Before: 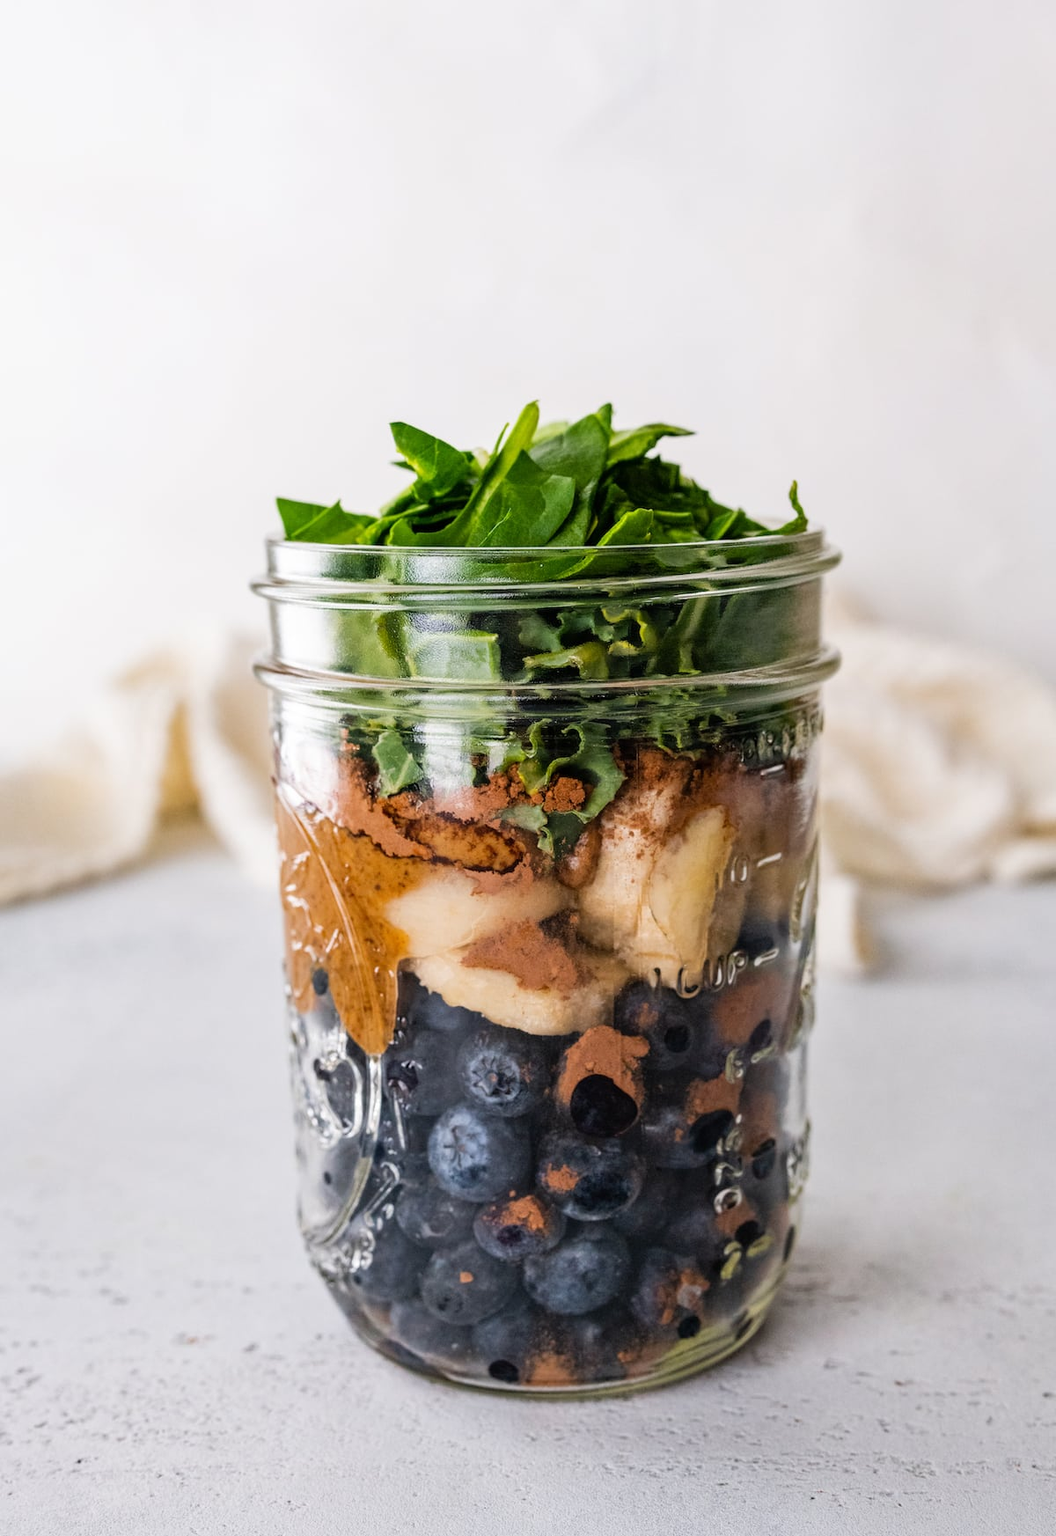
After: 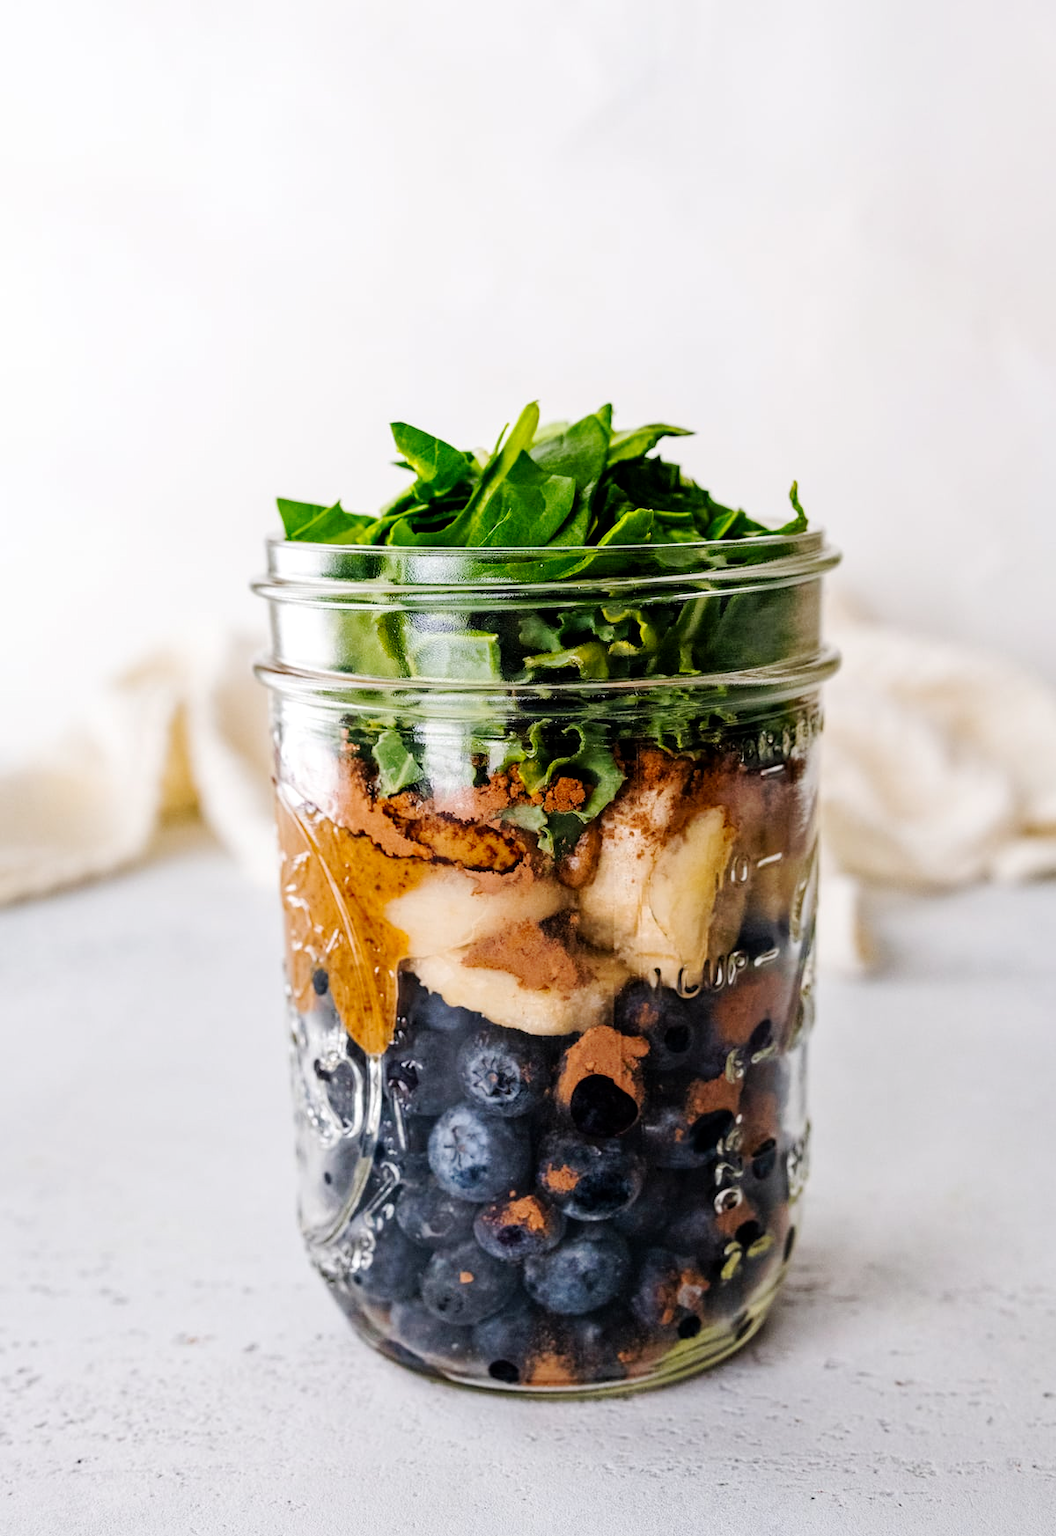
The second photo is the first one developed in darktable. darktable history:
tone curve: curves: ch0 [(0.029, 0) (0.134, 0.063) (0.249, 0.198) (0.378, 0.365) (0.499, 0.529) (1, 1)], preserve colors none
exposure: exposure 0.081 EV, compensate highlight preservation false
